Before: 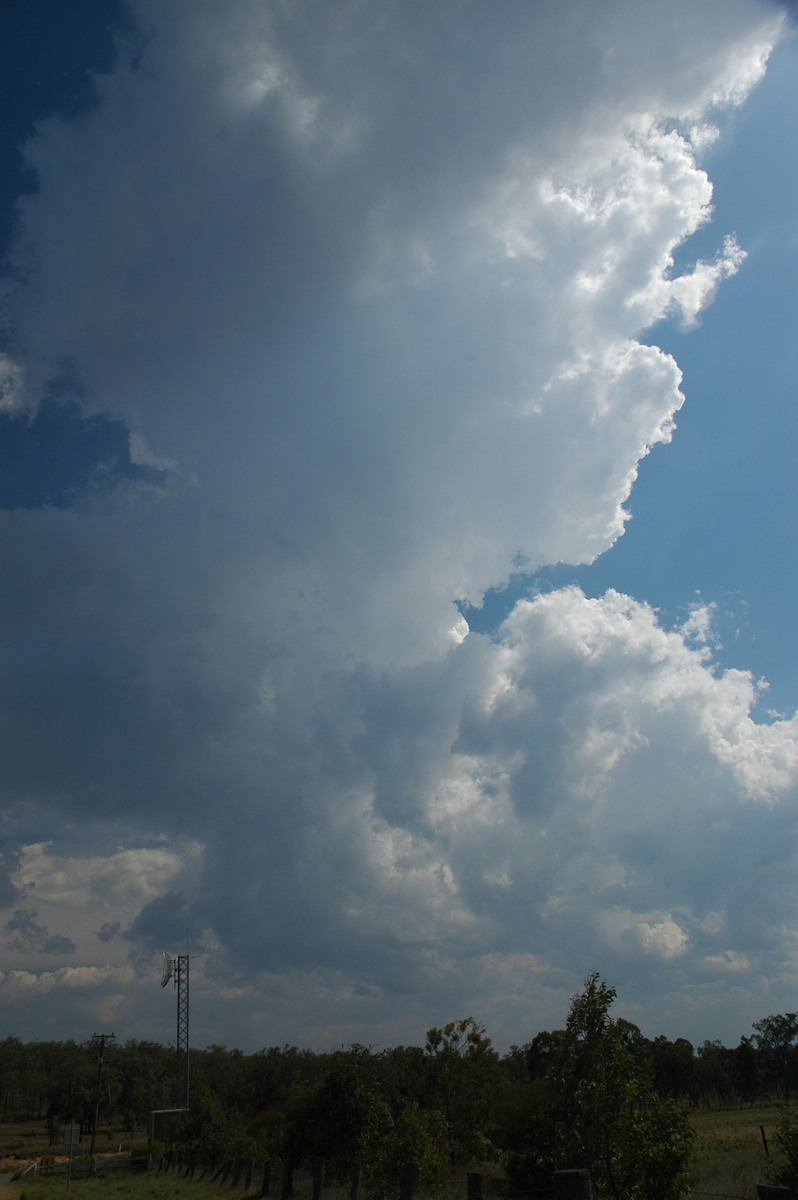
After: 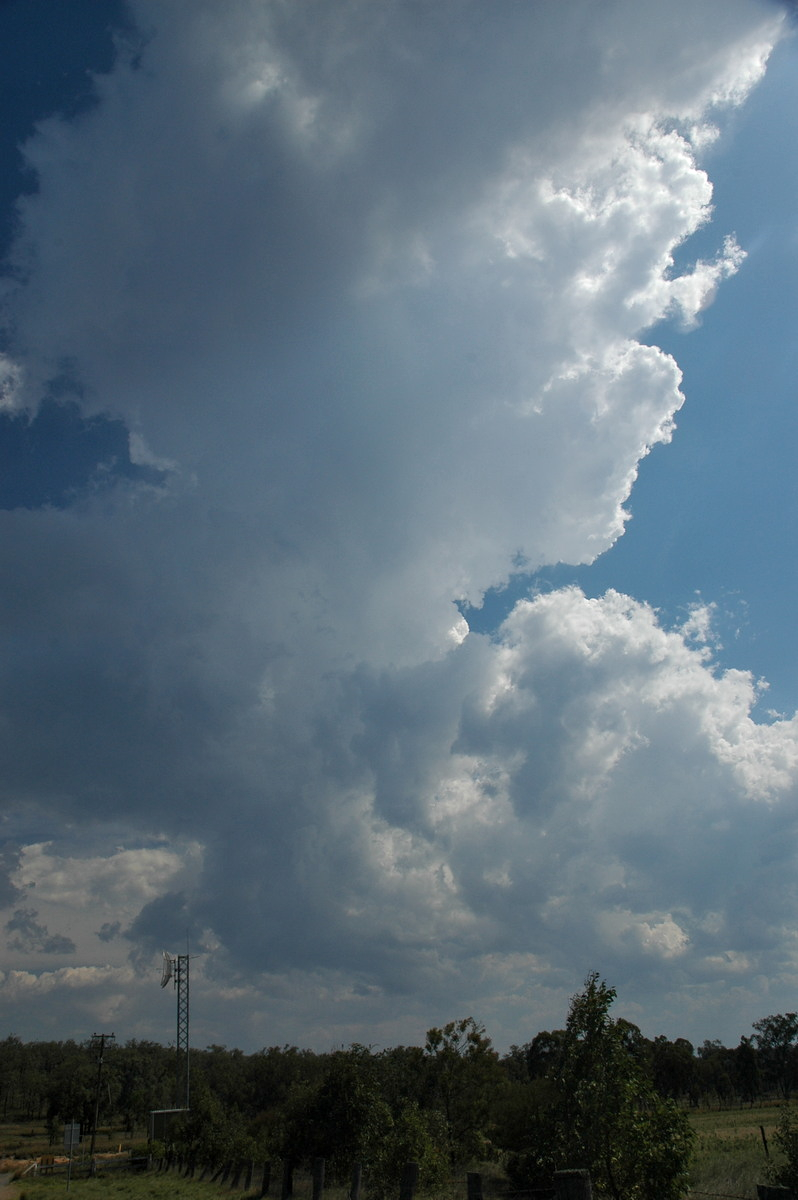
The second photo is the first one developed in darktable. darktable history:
shadows and highlights: shadows 37.75, highlights -27.92, soften with gaussian
local contrast: highlights 104%, shadows 100%, detail 119%, midtone range 0.2
